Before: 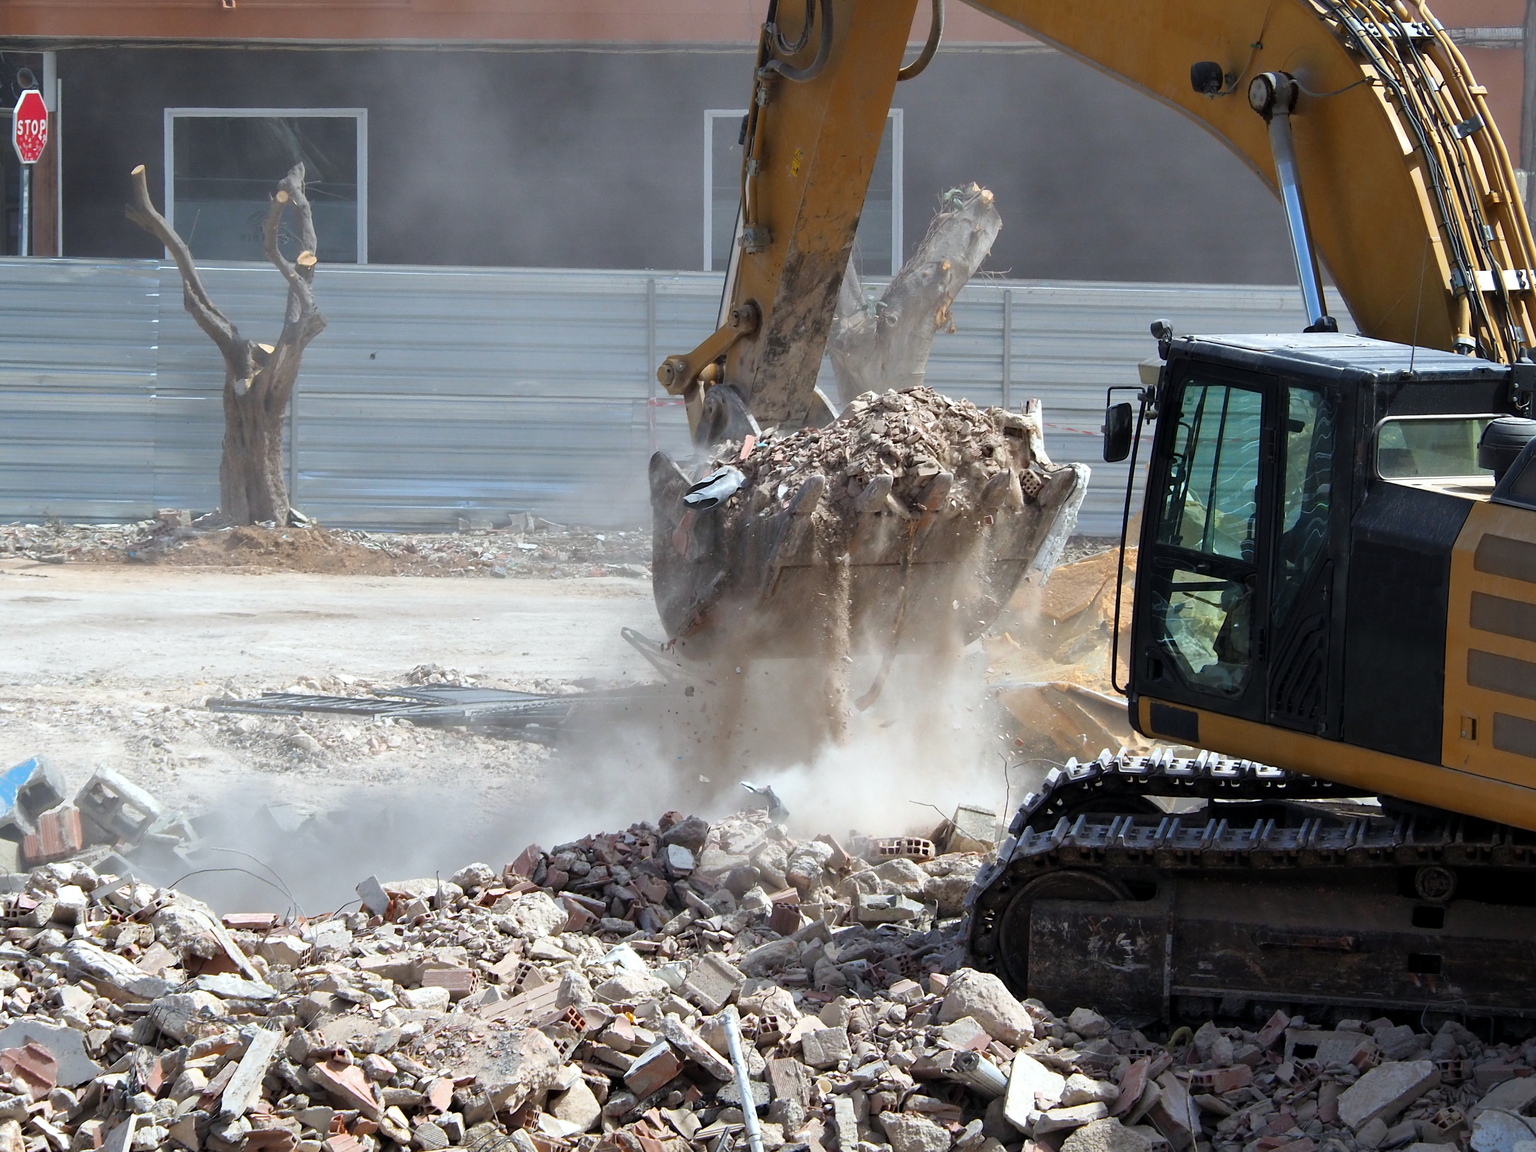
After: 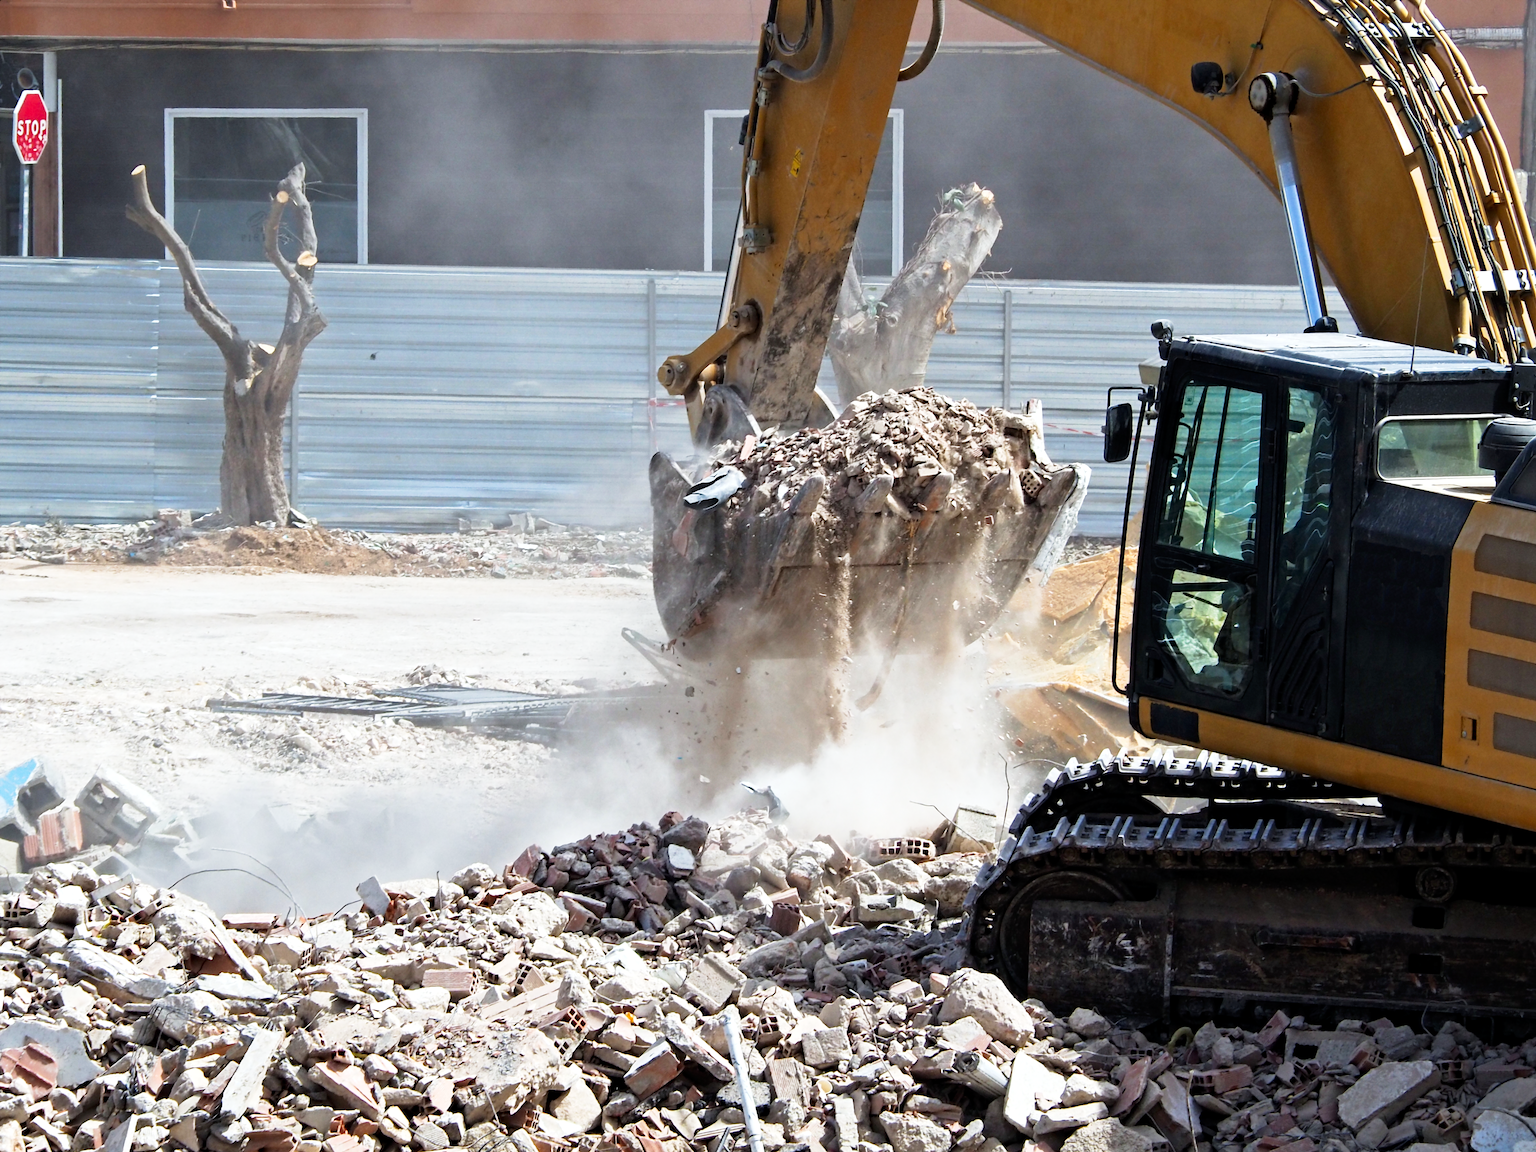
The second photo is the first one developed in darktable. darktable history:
tone curve: curves: ch0 [(0, 0) (0.051, 0.027) (0.096, 0.071) (0.241, 0.247) (0.455, 0.52) (0.594, 0.692) (0.715, 0.845) (0.84, 0.936) (1, 1)]; ch1 [(0, 0) (0.1, 0.038) (0.318, 0.243) (0.399, 0.351) (0.478, 0.469) (0.499, 0.499) (0.534, 0.549) (0.565, 0.605) (0.601, 0.644) (0.666, 0.701) (1, 1)]; ch2 [(0, 0) (0.453, 0.45) (0.479, 0.483) (0.504, 0.499) (0.52, 0.508) (0.561, 0.573) (0.592, 0.617) (0.824, 0.815) (1, 1)], preserve colors none
contrast equalizer: y [[0.5, 0.5, 0.544, 0.569, 0.5, 0.5], [0.5 ×6], [0.5 ×6], [0 ×6], [0 ×6]]
